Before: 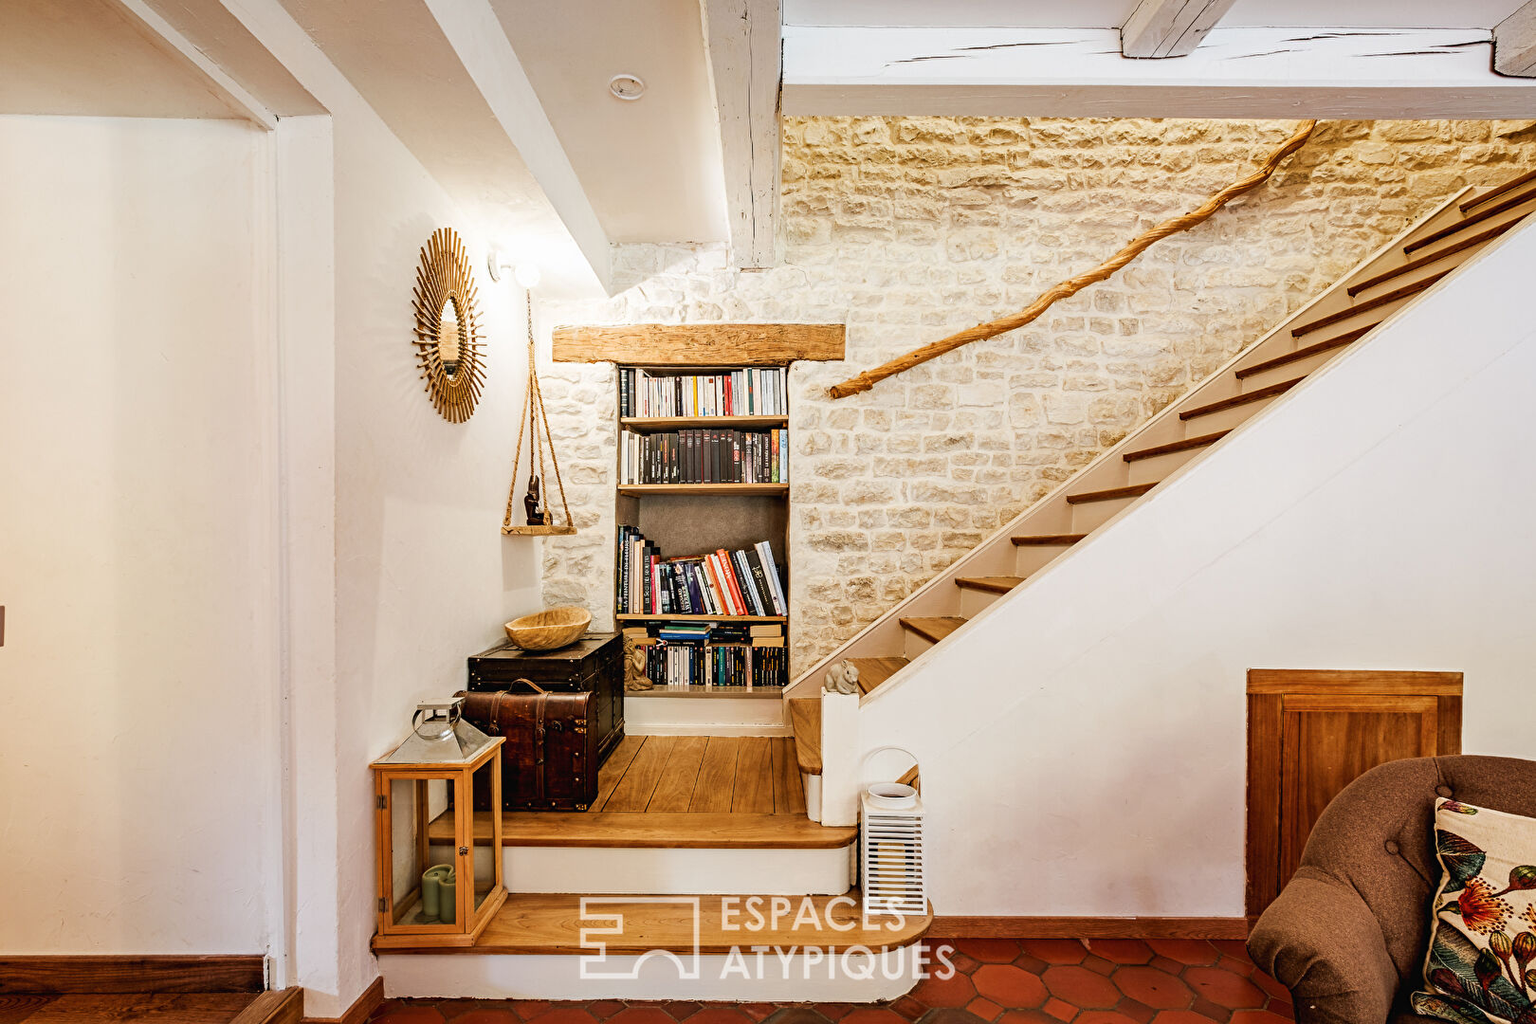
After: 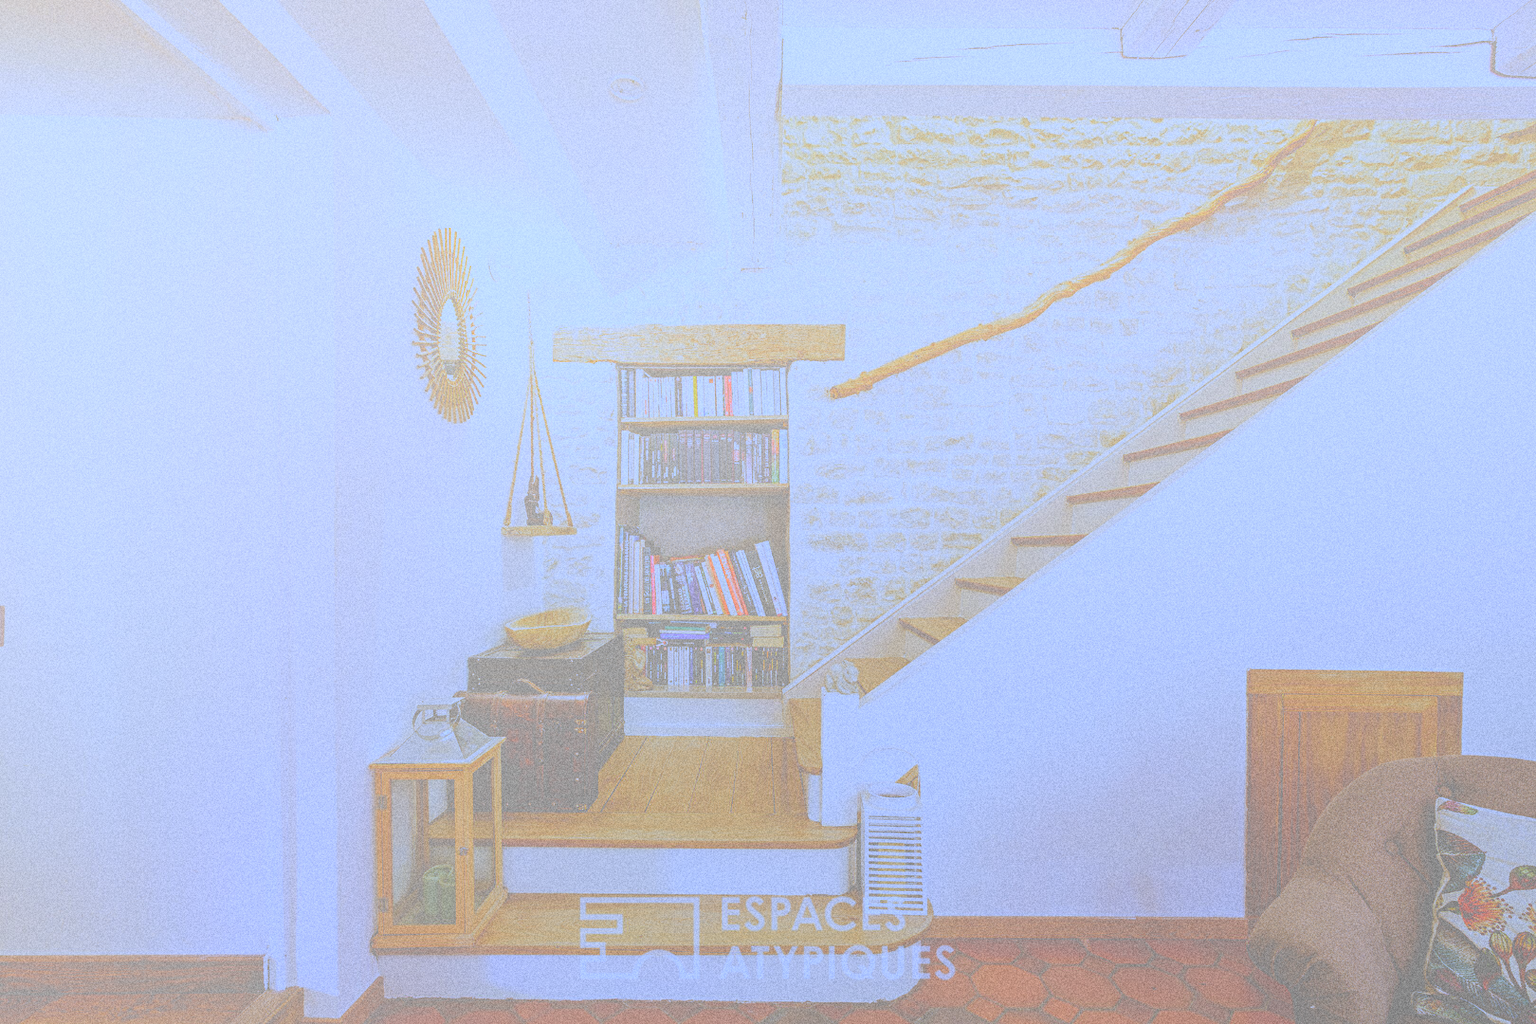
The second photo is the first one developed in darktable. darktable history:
bloom: size 85%, threshold 5%, strength 85%
exposure: exposure -2.002 EV, compensate highlight preservation false
white balance: red 0.766, blue 1.537
grain: coarseness 11.82 ISO, strength 36.67%, mid-tones bias 74.17%
